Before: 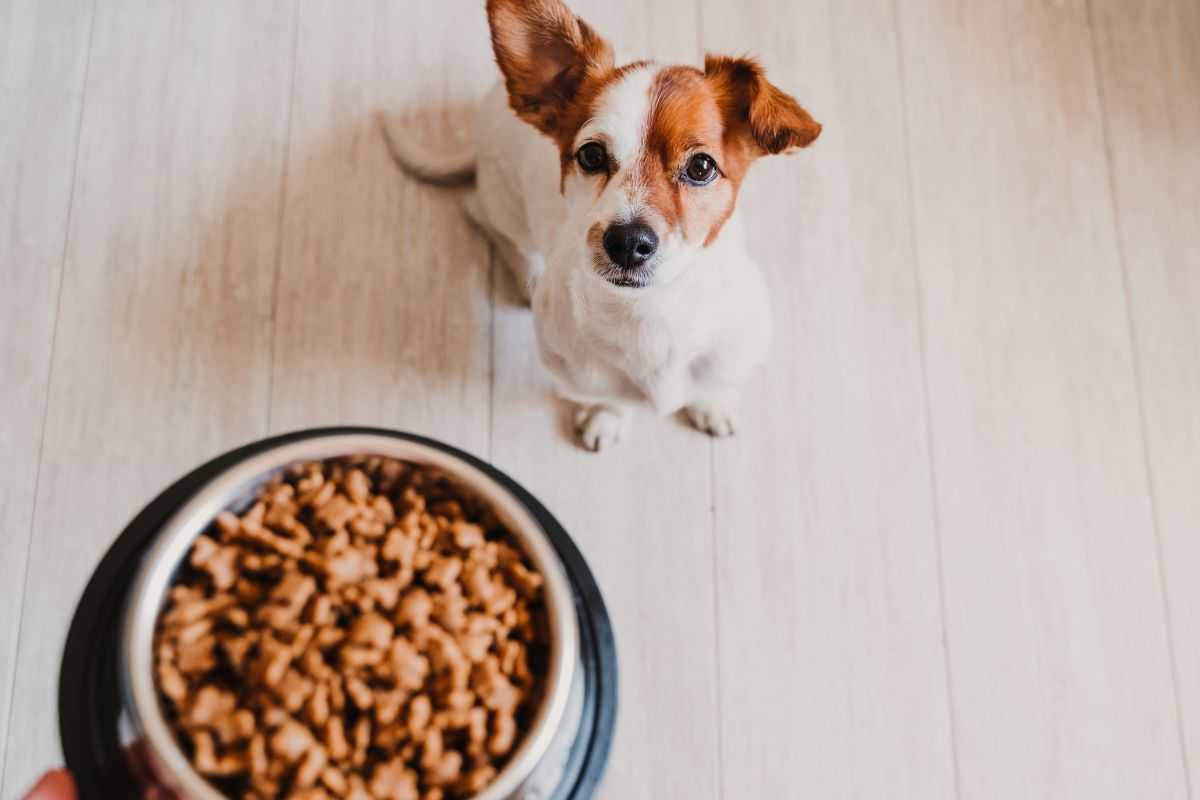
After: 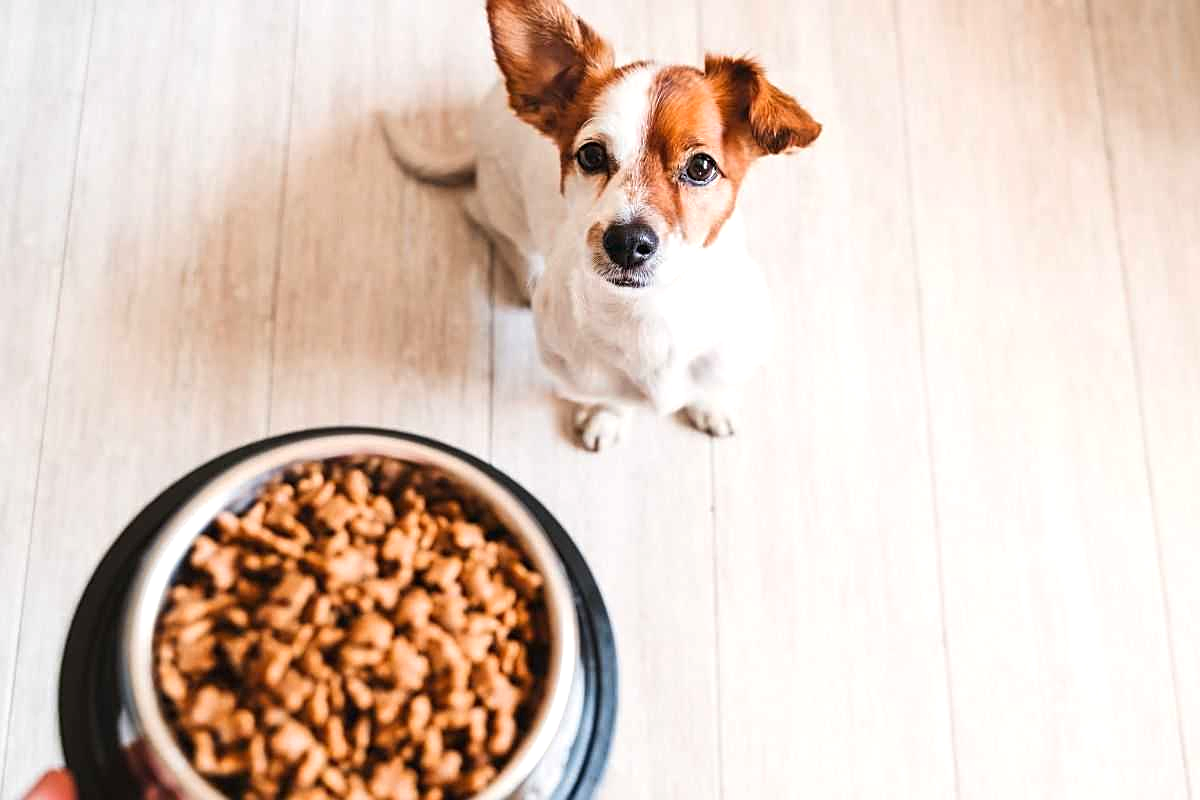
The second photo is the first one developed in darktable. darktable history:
exposure: exposure 0.6 EV, compensate highlight preservation false
sharpen: on, module defaults
